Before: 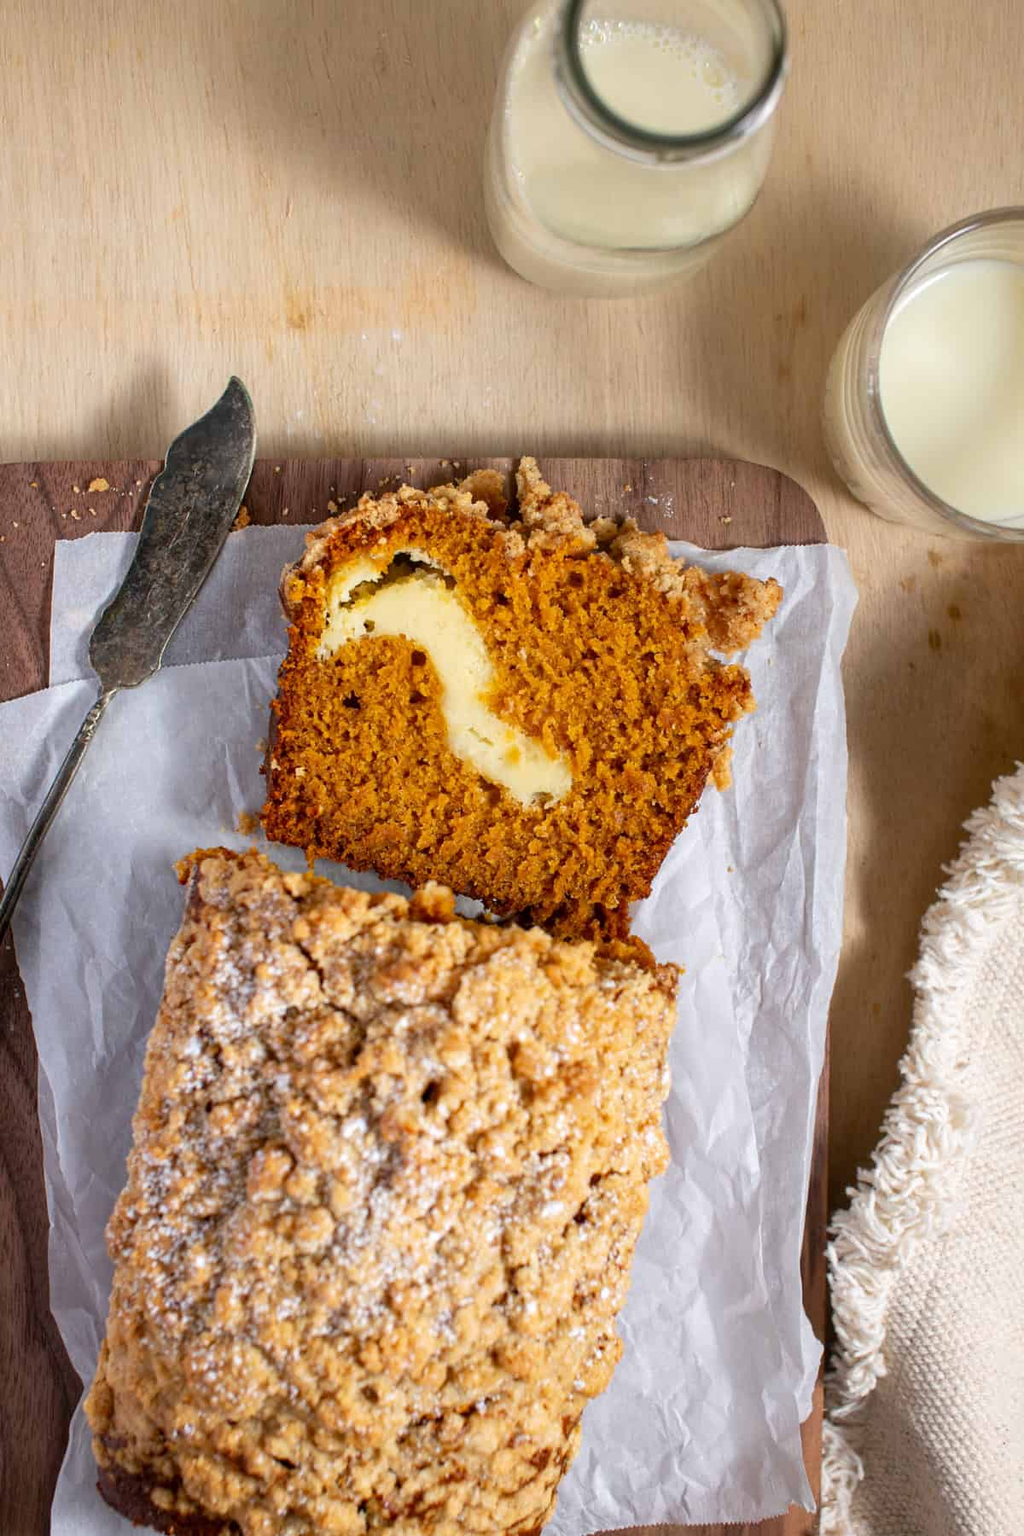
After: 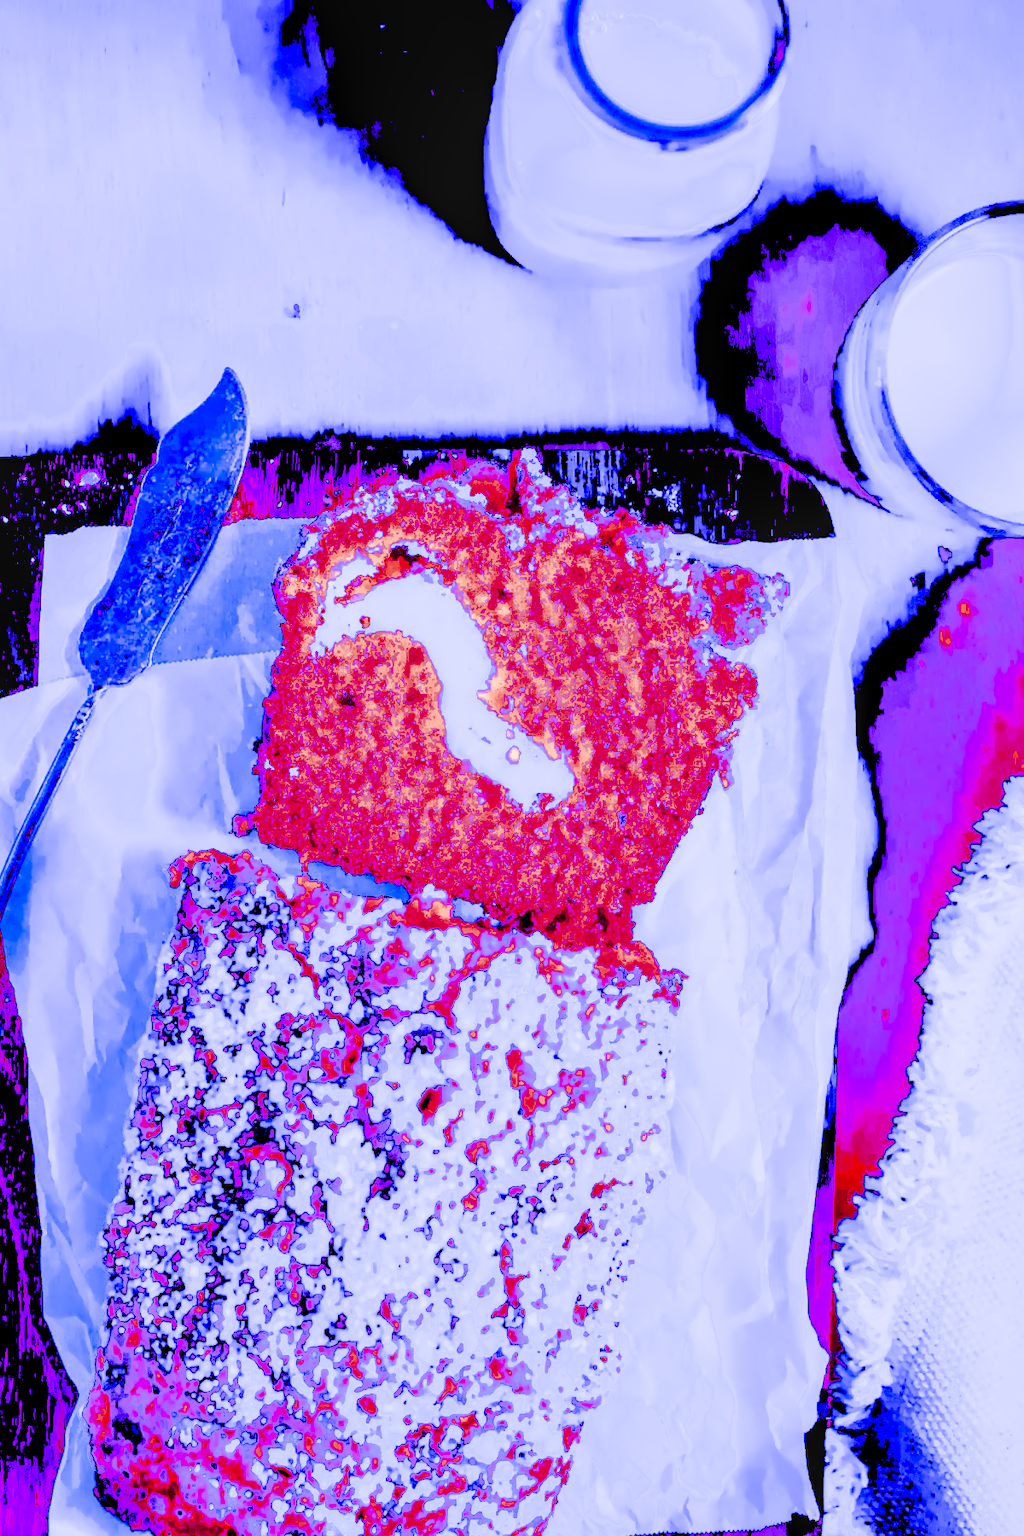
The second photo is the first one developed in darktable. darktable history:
white balance: red 1.777, blue 2.271
highlight reconstruction: on, module defaults
color calibration "_builtin_scene-referred default": illuminant custom, x 0.387, y 0.484, temperature 4302.58 K
exposure "_builtin_scene-referred default": black level correction 0, exposure 0.7 EV, compensate exposure bias true, compensate highlight preservation false
filmic rgb "_builtin_scene-referred default": black relative exposure -7.65 EV, white relative exposure 4.56 EV, hardness 3.61
local contrast: detail 130%
color zones: curves: ch0 [(0.004, 0.305) (0.261, 0.623) (0.389, 0.399) (0.708, 0.571) (0.947, 0.34)]; ch1 [(0.025, 0.645) (0.229, 0.584) (0.326, 0.551) (0.484, 0.262) (0.757, 0.643)]
color balance: contrast 6.48%, output saturation 113.3%
lens correction: scale 1.02, crop 1.61, focal 55, aperture 5.6, distance 1.03, camera "Canon EOS 2000D", lens "EF-S18-55mm f/4-5.6 IS STM"
exposure: black level correction -0.002, exposure 0.708 EV, compensate exposure bias true, compensate highlight preservation false
color calibration: illuminant custom, x 0.379, y 0.481, temperature 4443.07 K
denoise (profiled): patch size 2, preserve shadows 1.04, bias correction -0.287, scattering 0.242, a [-1, 0, 0], b [0, 0, 0], y [[0.5 ×7] ×4, [0.539, 0.511, 0.491, 0.503, 0.523, 0.58, 0.597], [0.5 ×7]], compensate highlight preservation false
filmic rgb: black relative exposure -8.54 EV, white relative exposure 5.52 EV, hardness 3.39, contrast 1.016
tone equalizer: -8 EV -0.528 EV, -7 EV -0.319 EV, -6 EV -0.083 EV, -5 EV 0.413 EV, -4 EV 0.985 EV, -3 EV 0.791 EV, -2 EV -0.01 EV, -1 EV 0.14 EV, +0 EV -0.012 EV, smoothing 1
diffuse or sharpen: iterations 8, radius span 67, 1st order speed -2.86%, 2nd order speed -3.3%, 3rd order speed -7.25%, 4th order speed 5.93%, central radius 29
color balance rgb: linear chroma grading › highlights 100%, linear chroma grading › global chroma 23.41%, perceptual saturation grading › global saturation 35.38%, hue shift -10.68°, perceptual brilliance grading › highlights 47.25%, perceptual brilliance grading › mid-tones 22.2%, perceptual brilliance grading › shadows -5.93%
